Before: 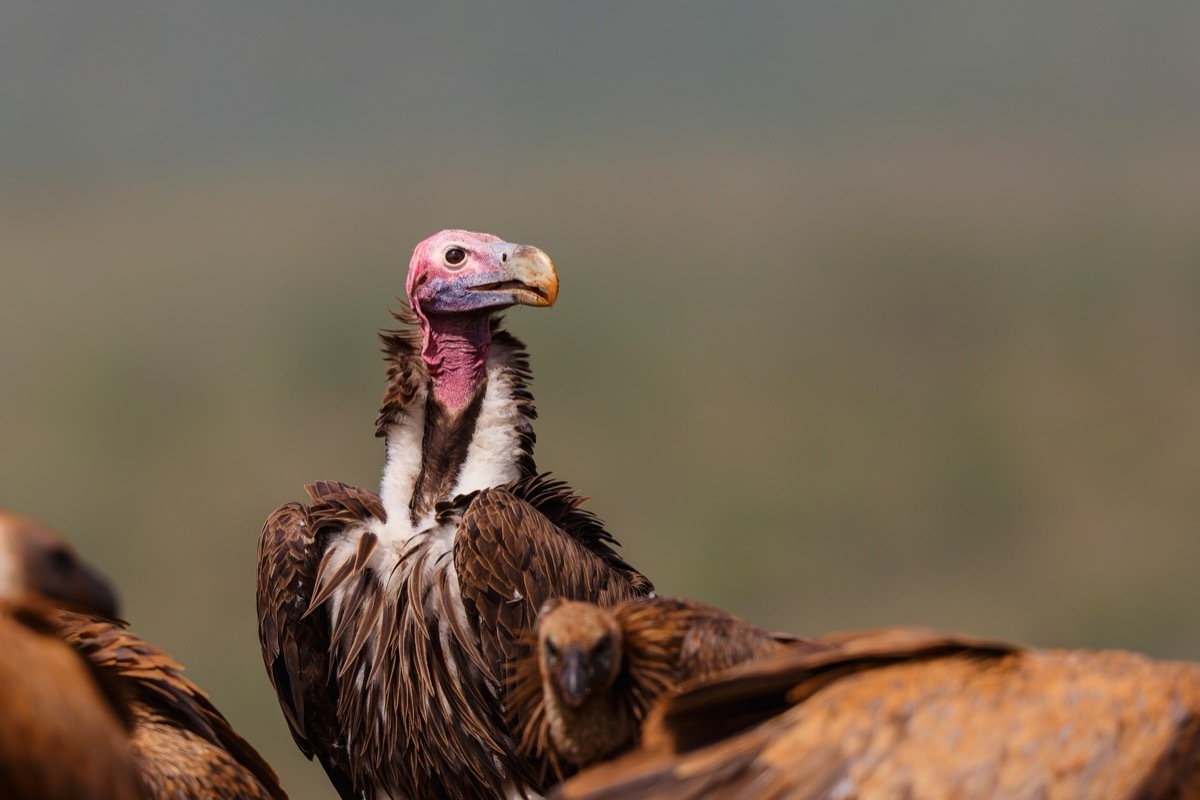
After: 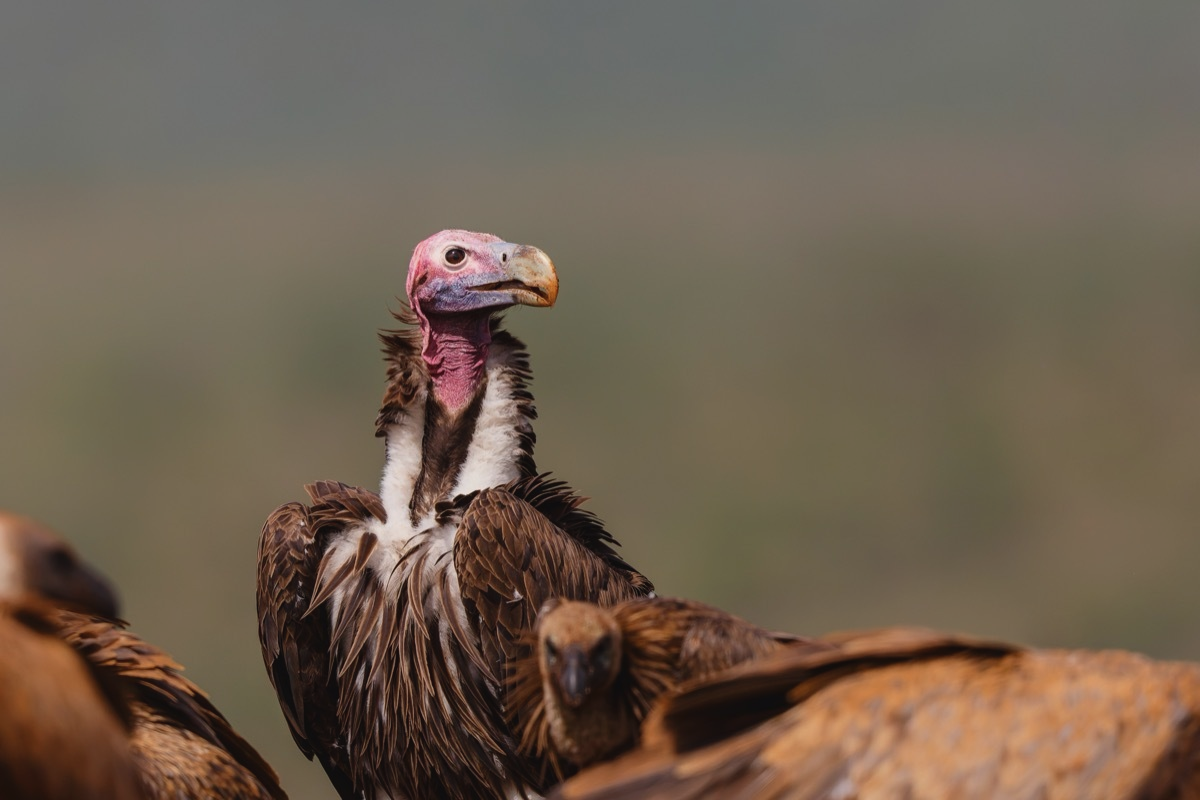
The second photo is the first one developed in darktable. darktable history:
contrast brightness saturation: contrast -0.076, brightness -0.032, saturation -0.114
